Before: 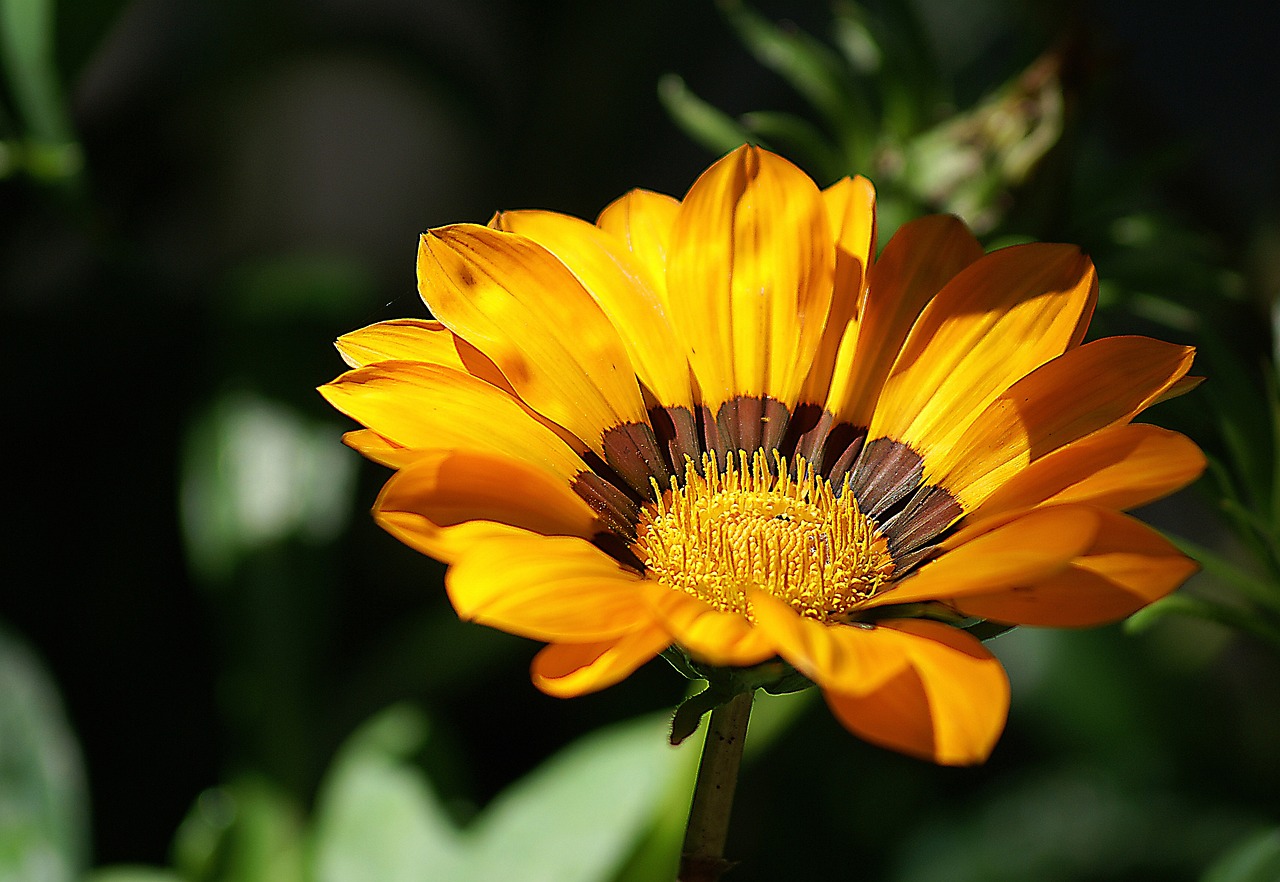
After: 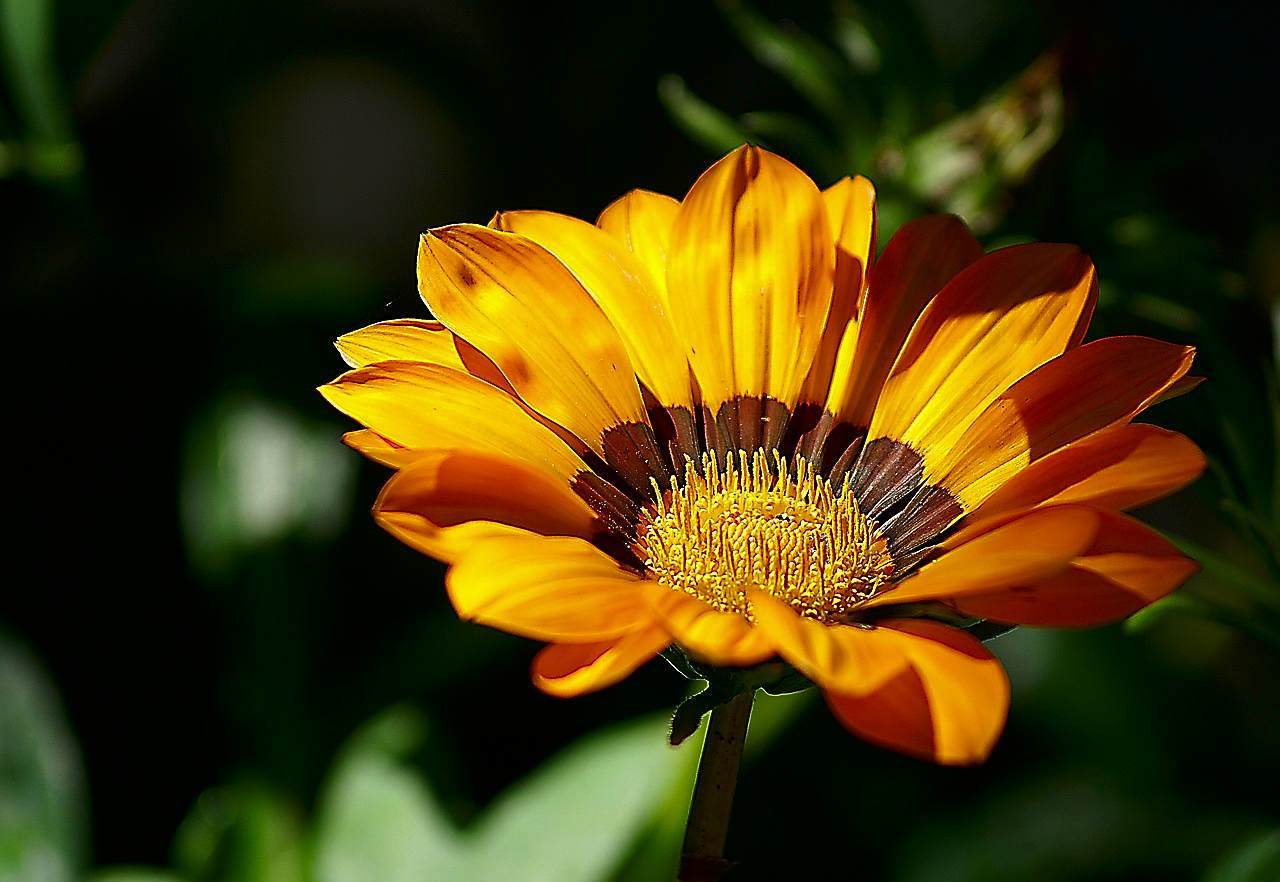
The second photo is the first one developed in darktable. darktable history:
sharpen: on, module defaults
contrast brightness saturation: contrast 0.069, brightness -0.145, saturation 0.108
